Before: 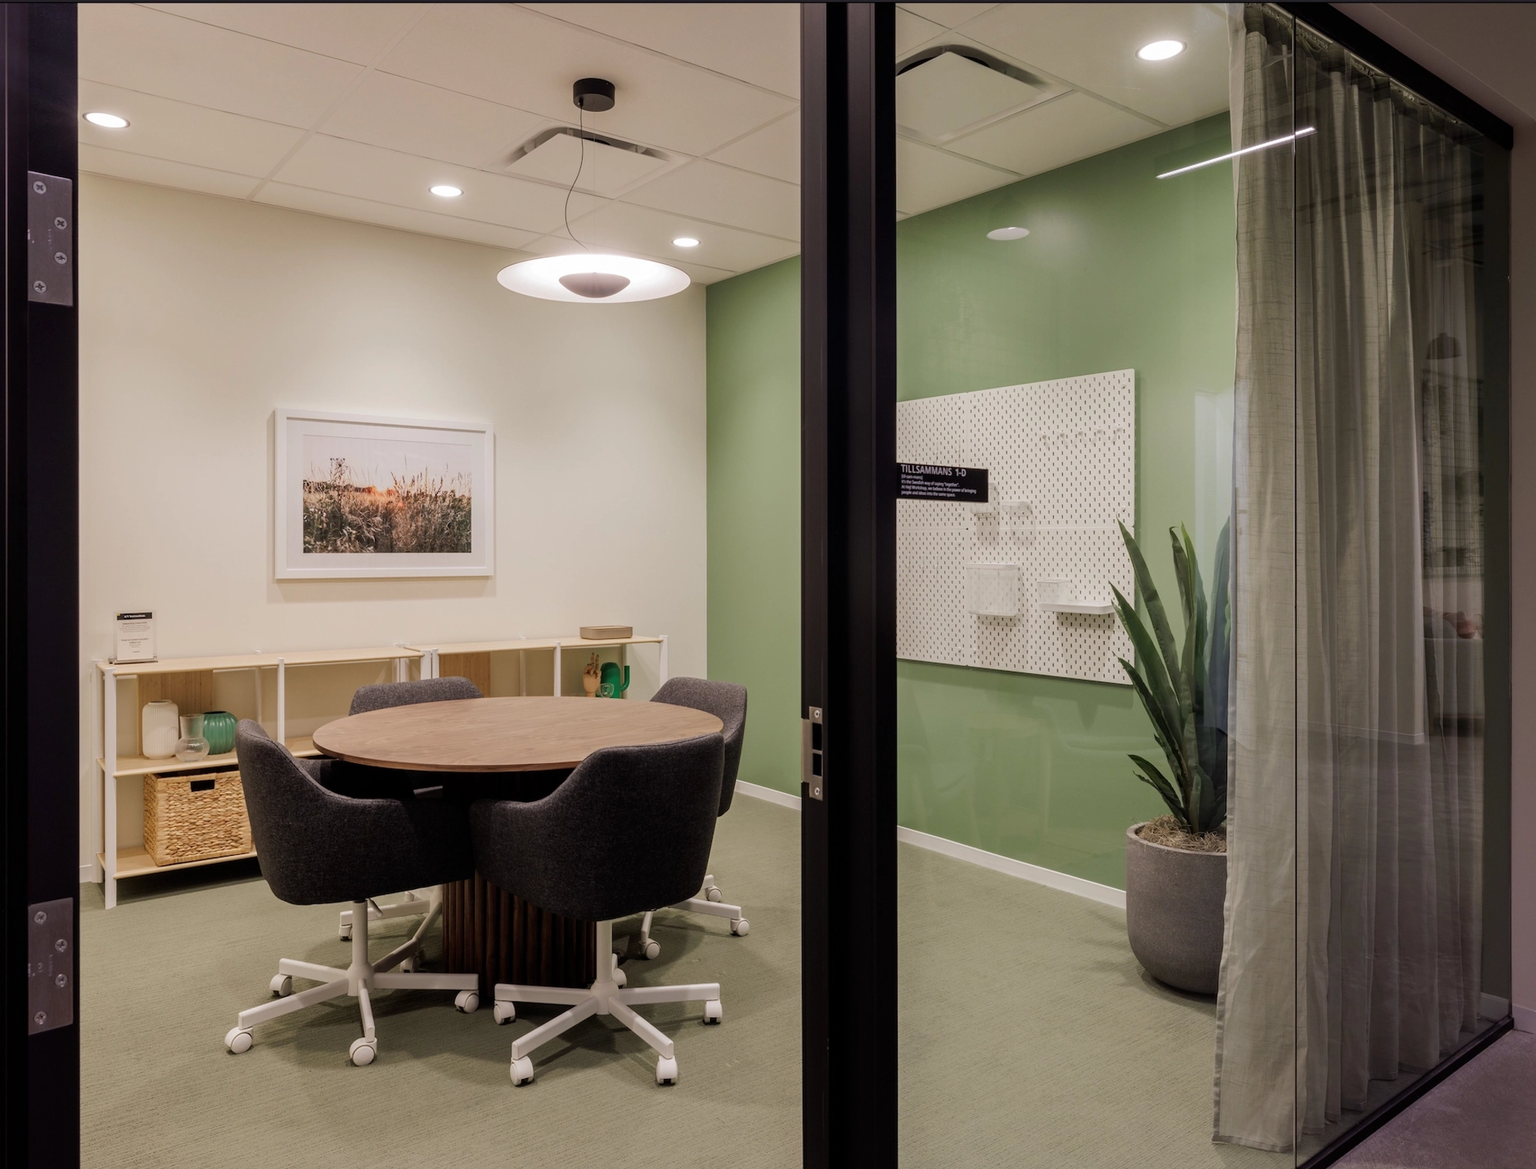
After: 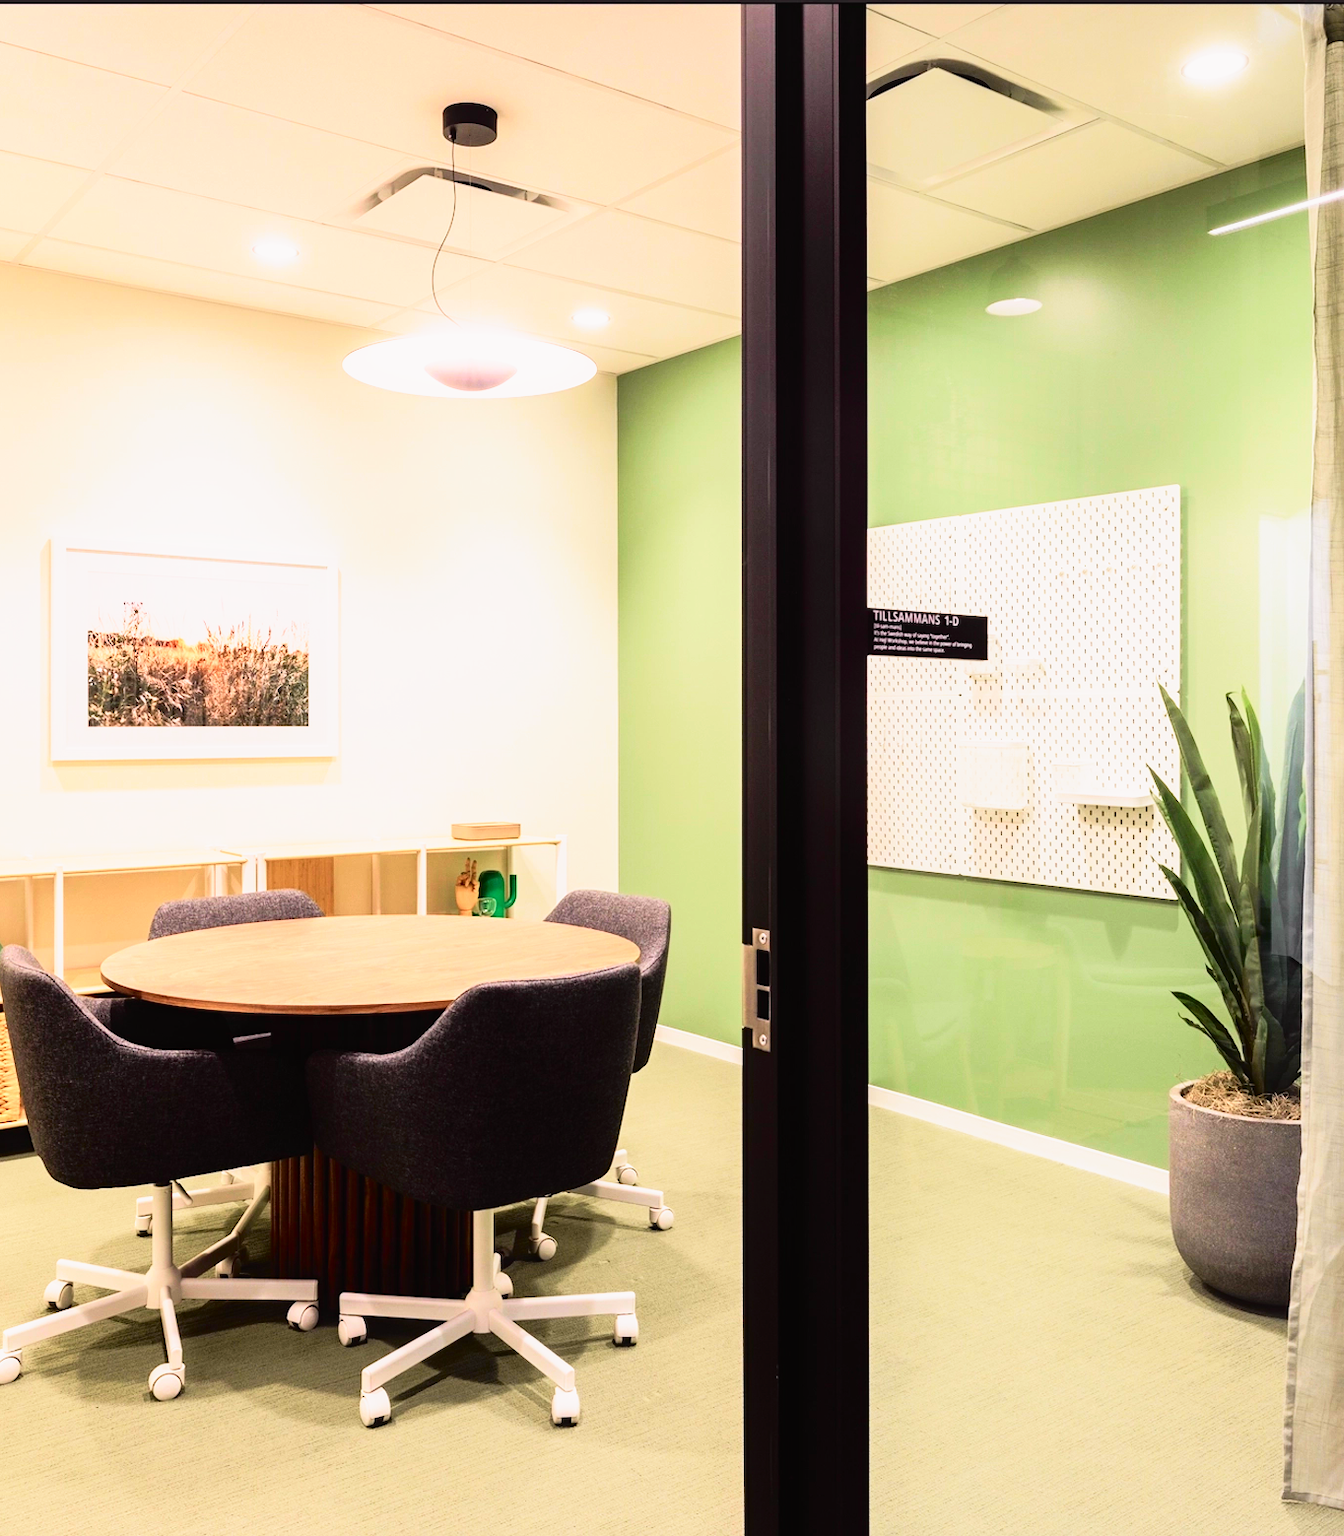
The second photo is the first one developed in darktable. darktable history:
crop: left 15.419%, right 17.914%
tone curve: curves: ch0 [(0, 0.014) (0.17, 0.099) (0.398, 0.423) (0.725, 0.828) (0.872, 0.918) (1, 0.981)]; ch1 [(0, 0) (0.402, 0.36) (0.489, 0.491) (0.5, 0.503) (0.515, 0.52) (0.545, 0.572) (0.615, 0.662) (0.701, 0.725) (1, 1)]; ch2 [(0, 0) (0.42, 0.458) (0.485, 0.499) (0.503, 0.503) (0.531, 0.542) (0.561, 0.594) (0.644, 0.694) (0.717, 0.753) (1, 0.991)], color space Lab, independent channels
base curve: curves: ch0 [(0, 0) (0.495, 0.917) (1, 1)], preserve colors none
contrast equalizer: y [[0.5, 0.5, 0.472, 0.5, 0.5, 0.5], [0.5 ×6], [0.5 ×6], [0 ×6], [0 ×6]]
